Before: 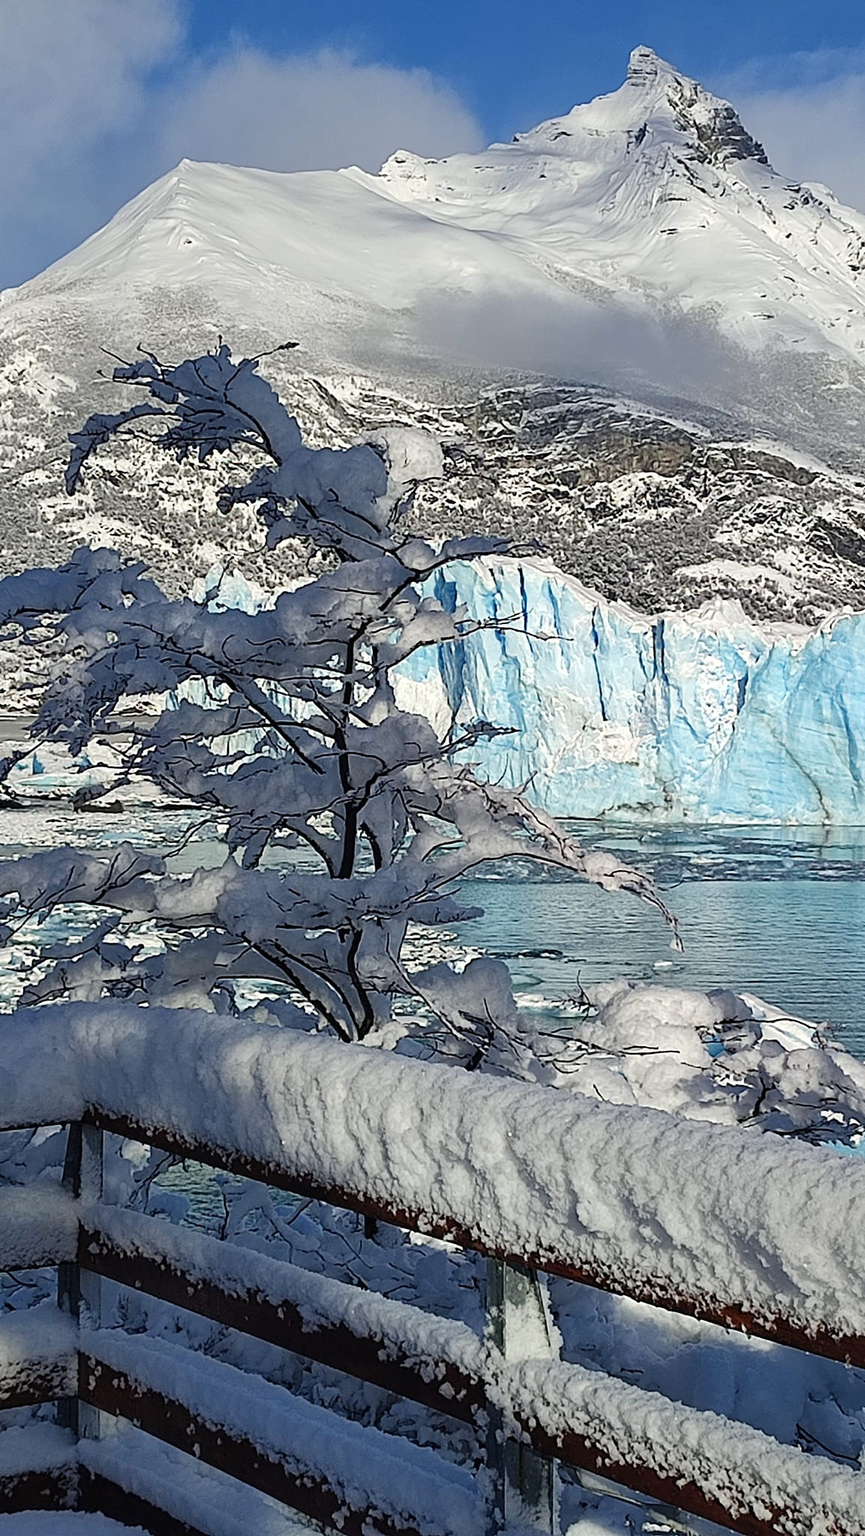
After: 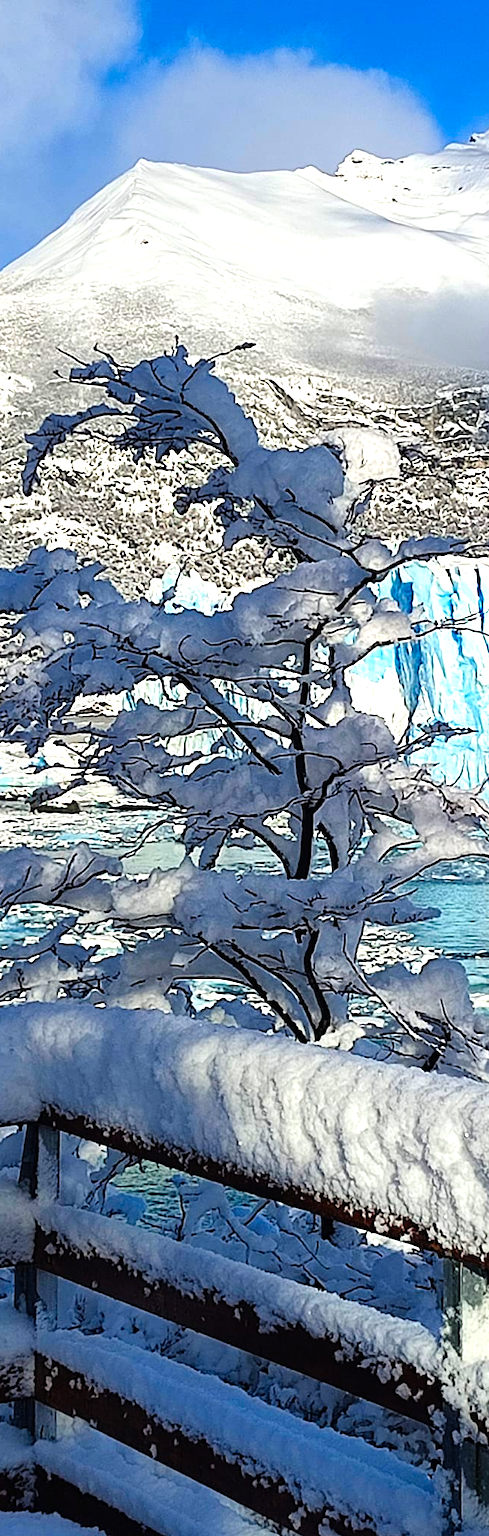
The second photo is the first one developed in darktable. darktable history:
tone equalizer: -8 EV -0.754 EV, -7 EV -0.696 EV, -6 EV -0.619 EV, -5 EV -0.406 EV, -3 EV 0.37 EV, -2 EV 0.6 EV, -1 EV 0.688 EV, +0 EV 0.772 EV
contrast brightness saturation: saturation 0.134
crop: left 5.061%, right 38.341%
color balance rgb: linear chroma grading › mid-tones 7.317%, perceptual saturation grading › global saturation 35.686%
